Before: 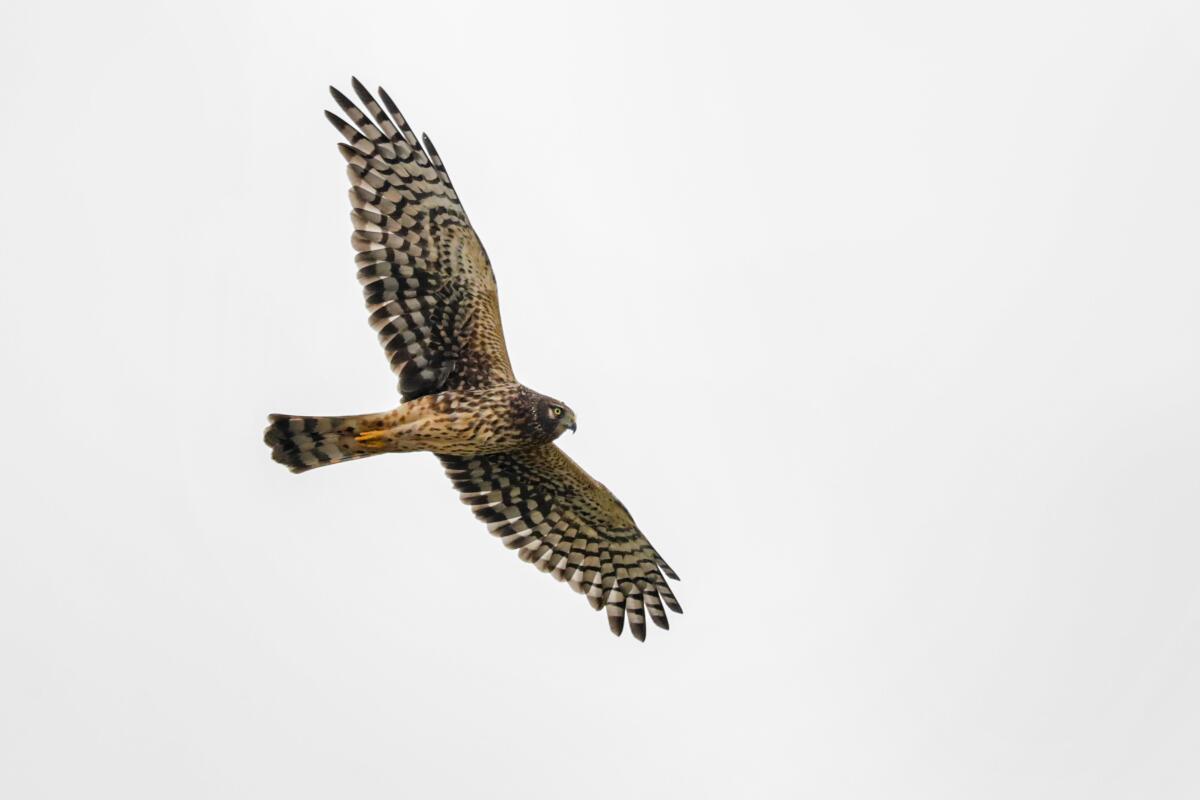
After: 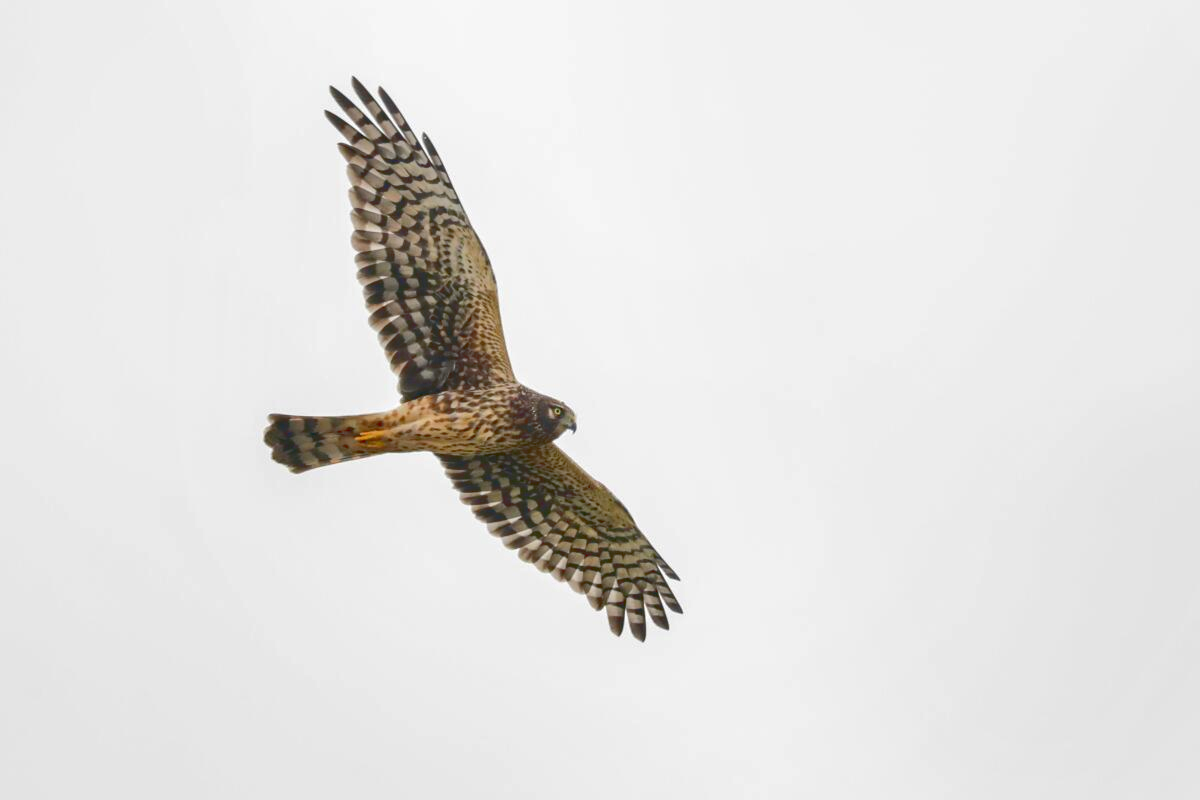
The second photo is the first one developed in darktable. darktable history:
tone curve: curves: ch0 [(0, 0) (0.003, 0.125) (0.011, 0.139) (0.025, 0.155) (0.044, 0.174) (0.069, 0.192) (0.1, 0.211) (0.136, 0.234) (0.177, 0.262) (0.224, 0.296) (0.277, 0.337) (0.335, 0.385) (0.399, 0.436) (0.468, 0.5) (0.543, 0.573) (0.623, 0.644) (0.709, 0.713) (0.801, 0.791) (0.898, 0.881) (1, 1)], color space Lab, linked channels, preserve colors none
